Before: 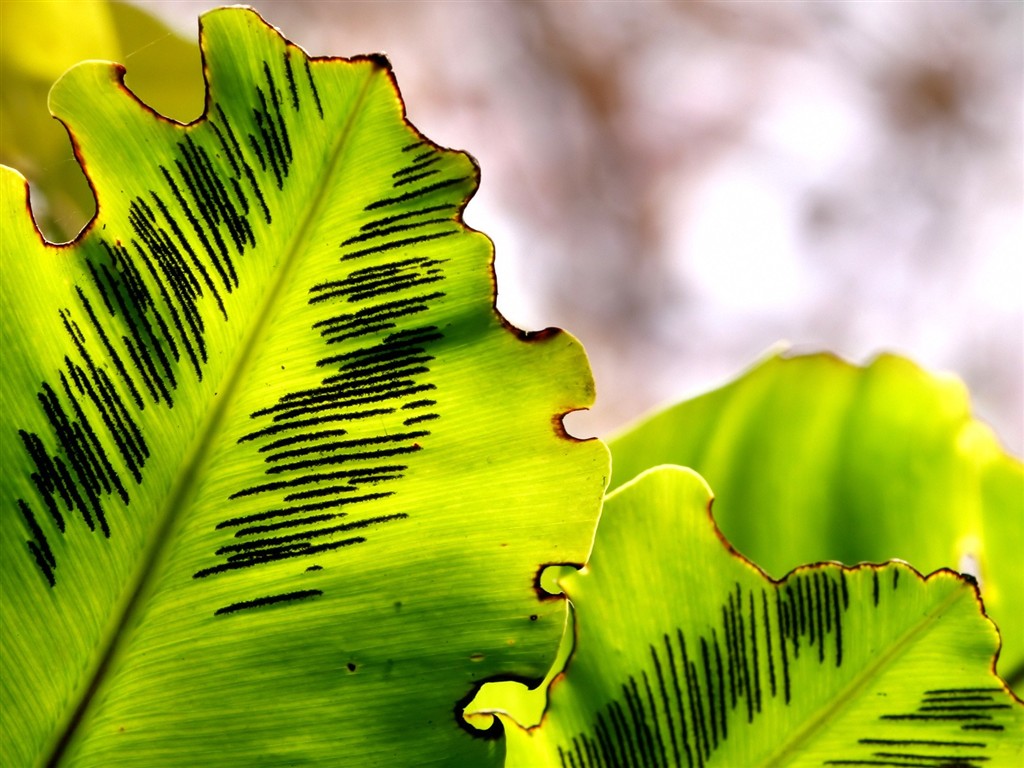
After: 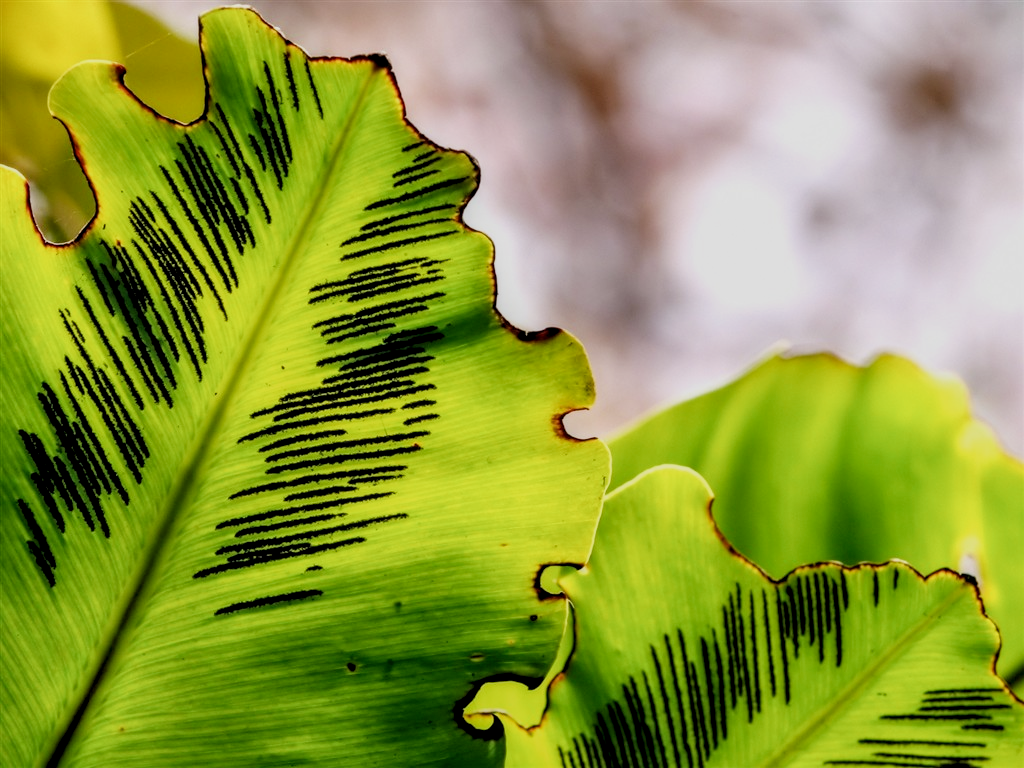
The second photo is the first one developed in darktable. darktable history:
filmic rgb: black relative exposure -7.65 EV, white relative exposure 4.56 EV, hardness 3.61
local contrast: detail 142%
